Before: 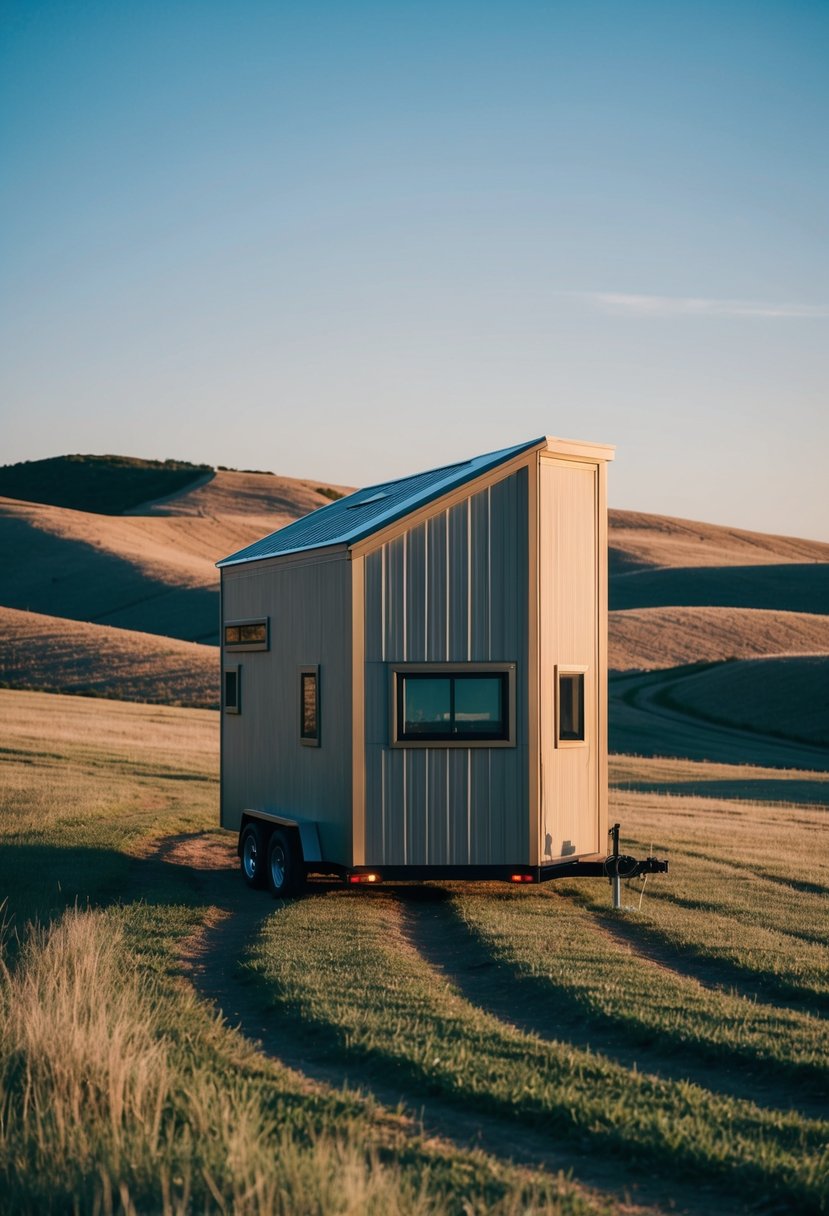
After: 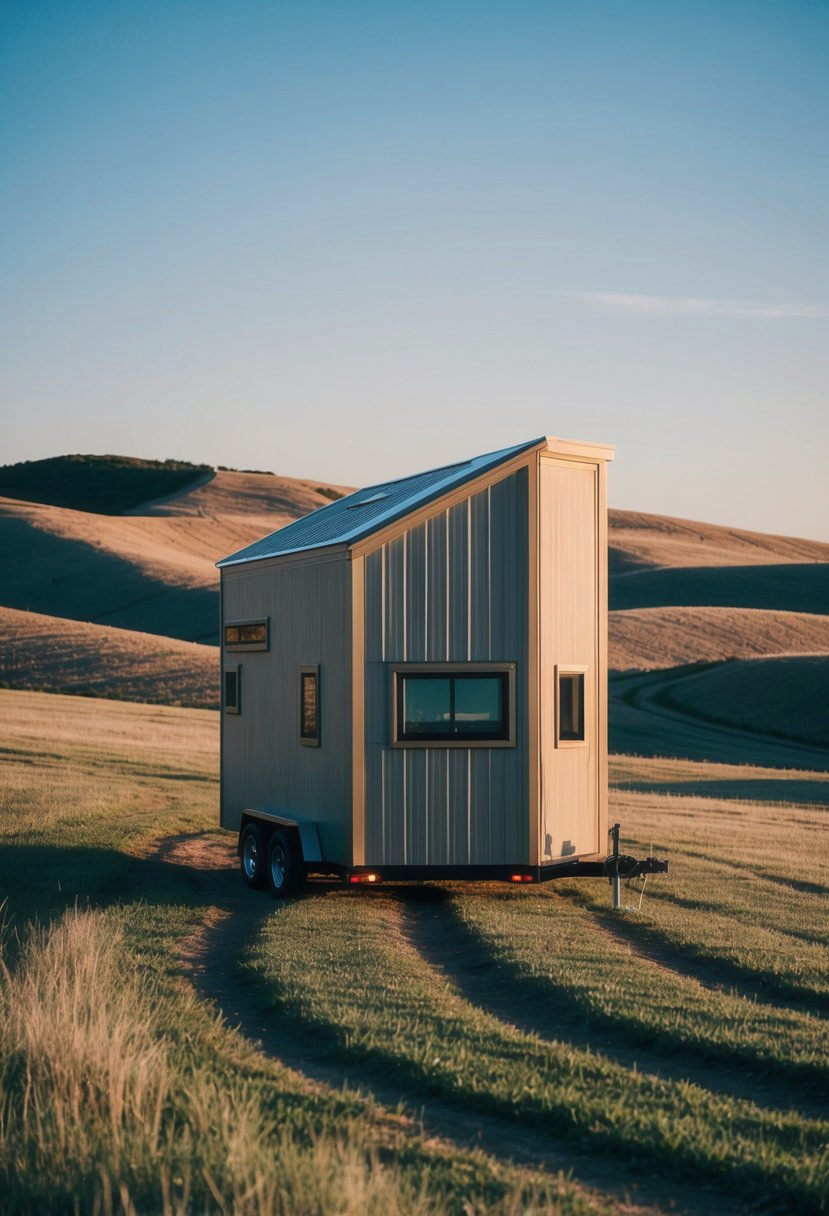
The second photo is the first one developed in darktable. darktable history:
color balance rgb: perceptual saturation grading › global saturation 0.846%, saturation formula JzAzBz (2021)
haze removal: strength -0.098, adaptive false
